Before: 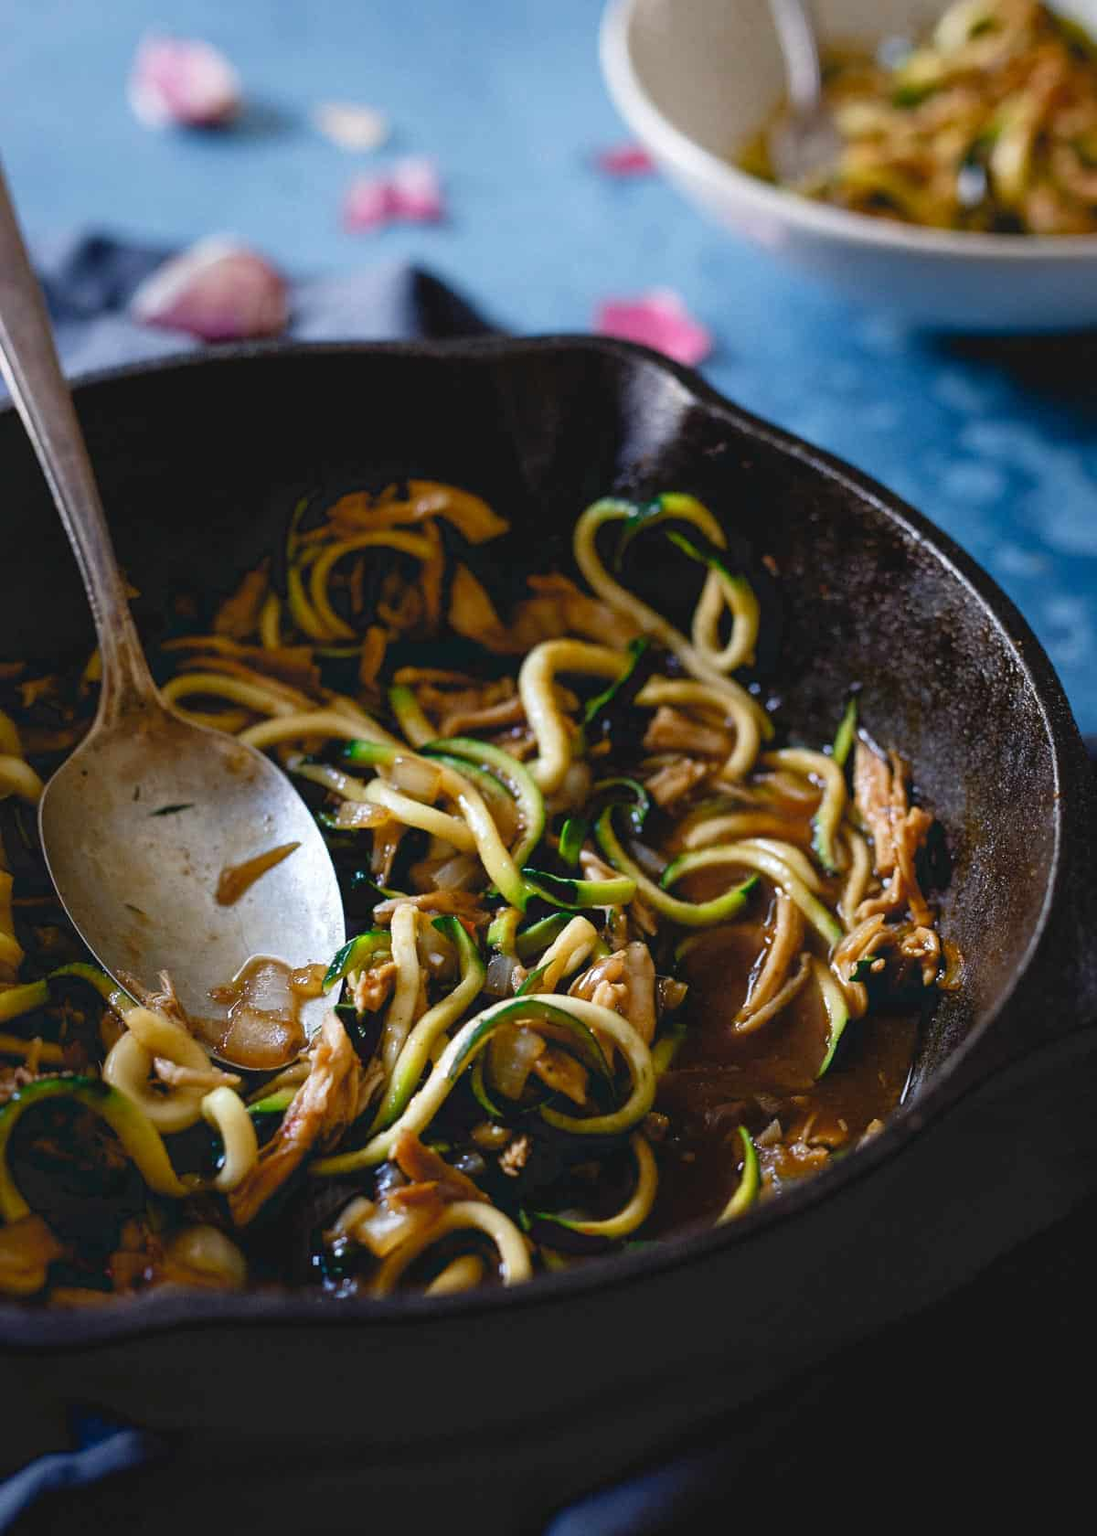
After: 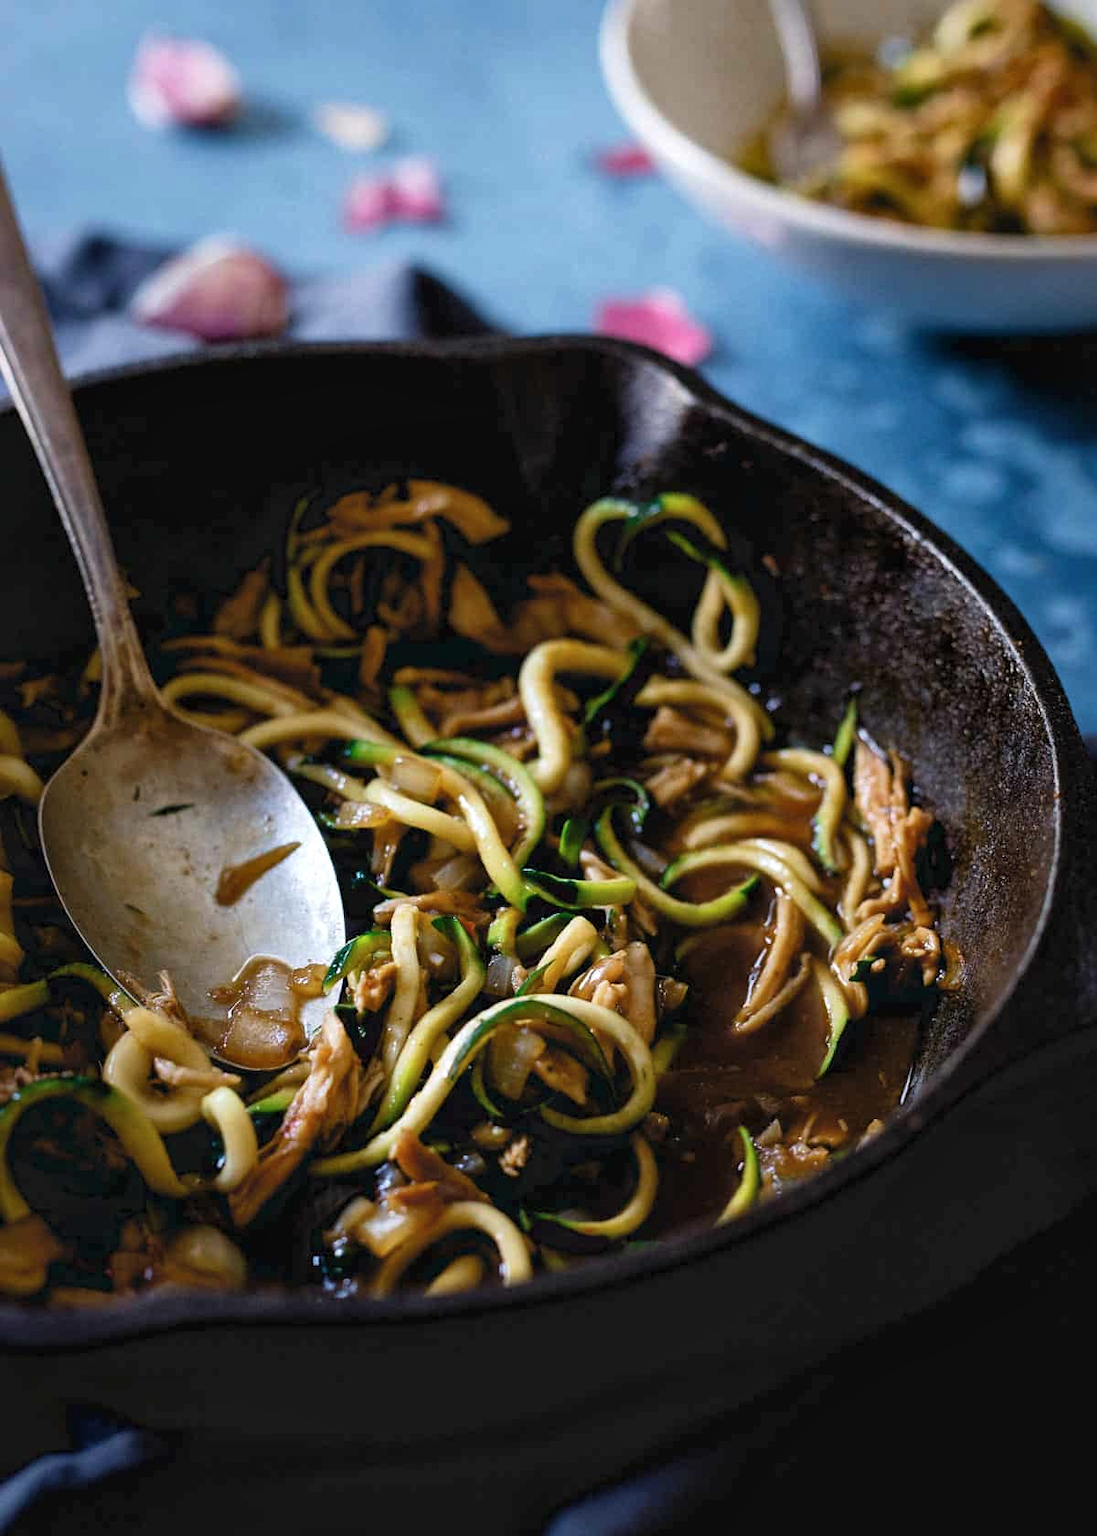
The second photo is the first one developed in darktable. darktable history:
velvia: strength 15% | blend: blend mode lighten, opacity 100%; mask: uniform (no mask)
contrast brightness saturation: saturation -0.05
local contrast: mode bilateral grid, contrast 20, coarseness 50, detail 120%, midtone range 0.2
levels: mode automatic, black 0.023%, white 99.97%, levels [0.062, 0.494, 0.925]
